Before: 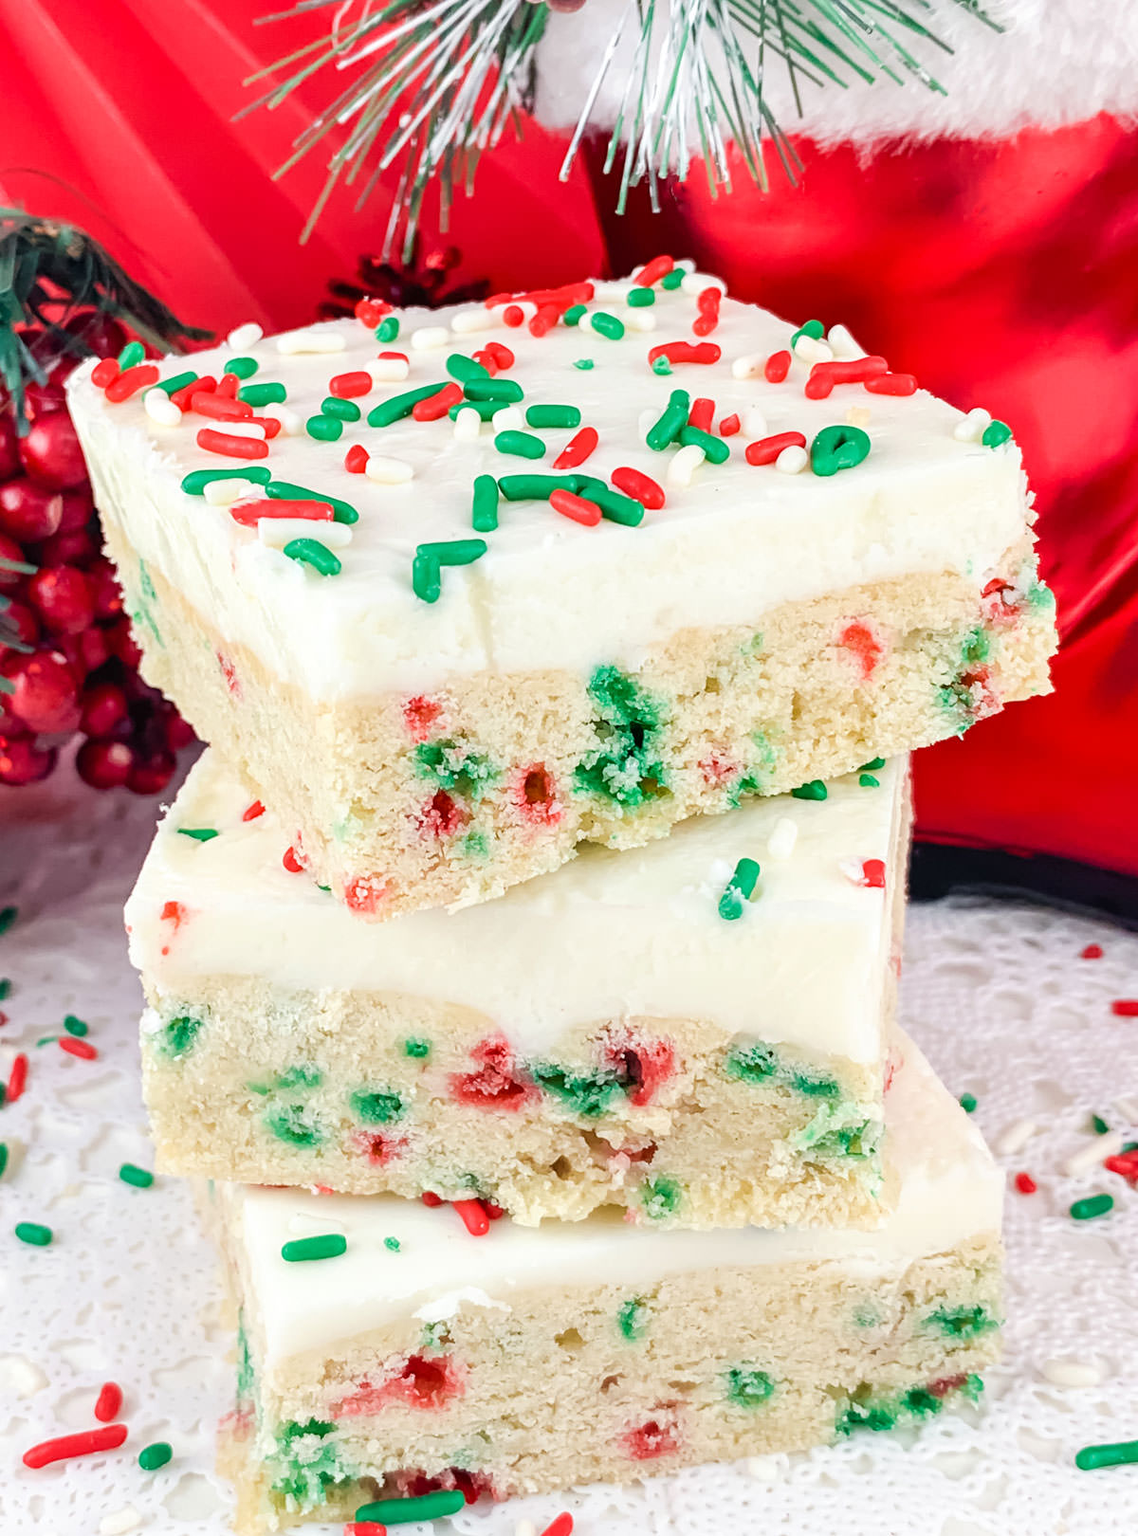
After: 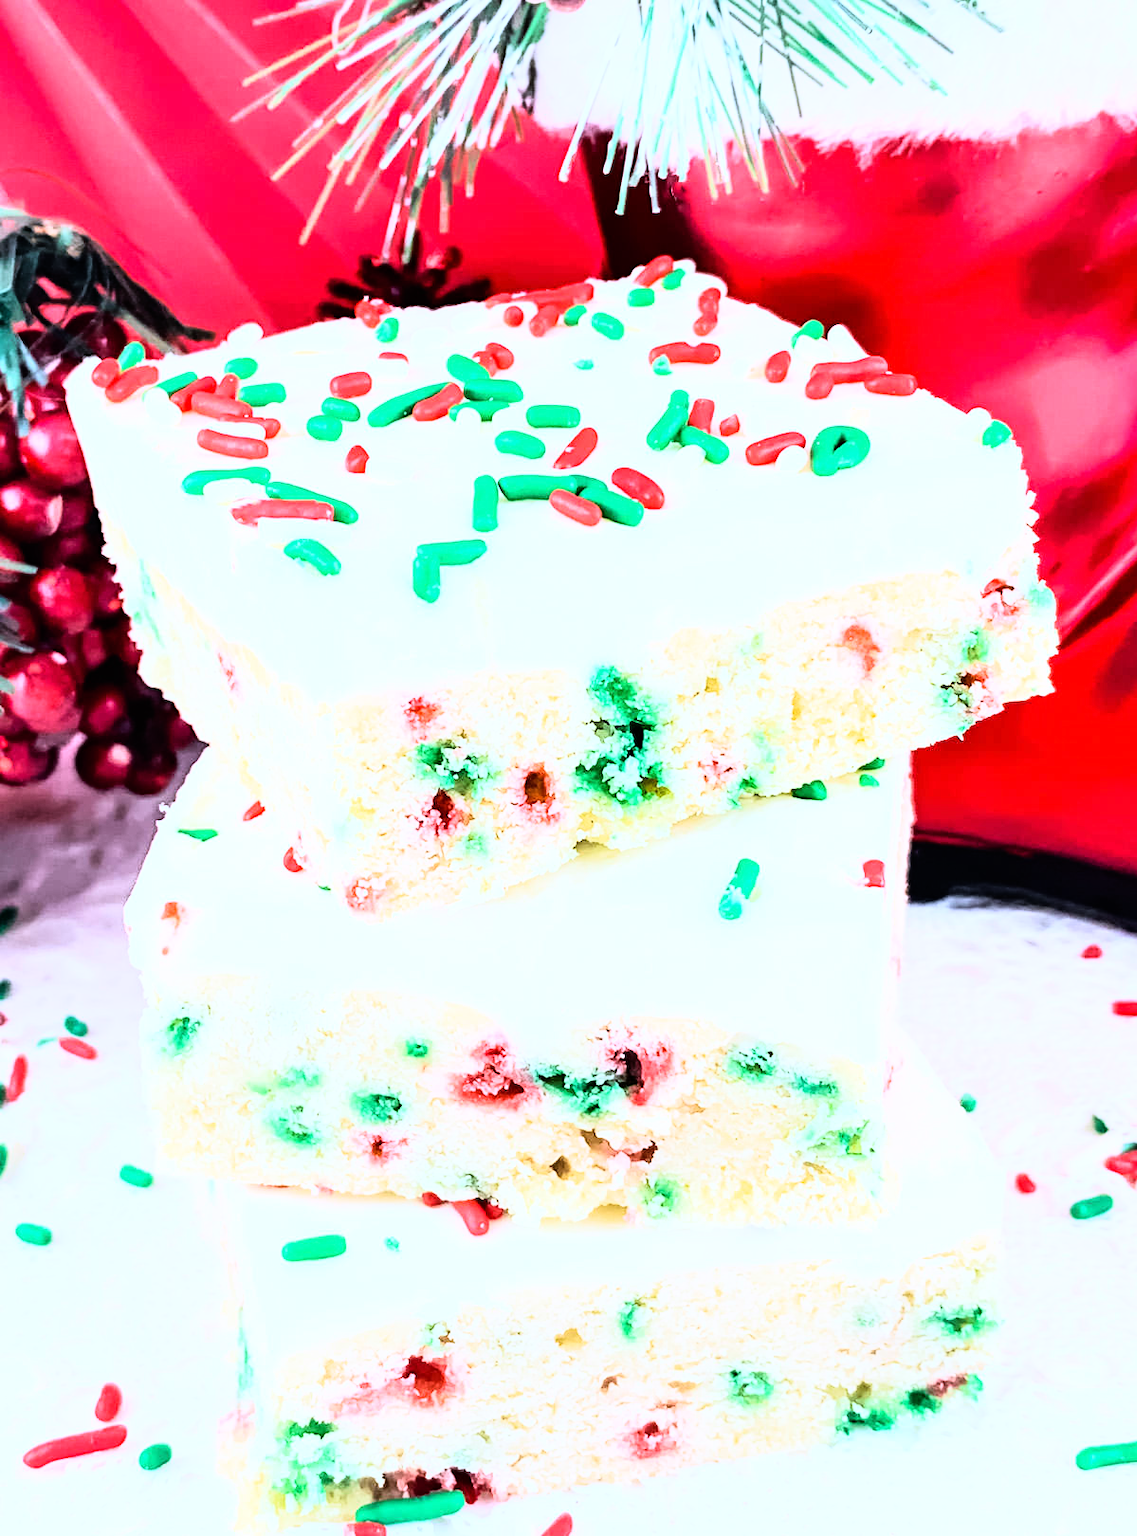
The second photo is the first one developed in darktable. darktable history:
white balance: red 0.948, green 1.02, blue 1.176
rgb curve: curves: ch0 [(0, 0) (0.21, 0.15) (0.24, 0.21) (0.5, 0.75) (0.75, 0.96) (0.89, 0.99) (1, 1)]; ch1 [(0, 0.02) (0.21, 0.13) (0.25, 0.2) (0.5, 0.67) (0.75, 0.9) (0.89, 0.97) (1, 1)]; ch2 [(0, 0.02) (0.21, 0.13) (0.25, 0.2) (0.5, 0.67) (0.75, 0.9) (0.89, 0.97) (1, 1)], compensate middle gray true
tone equalizer: on, module defaults
